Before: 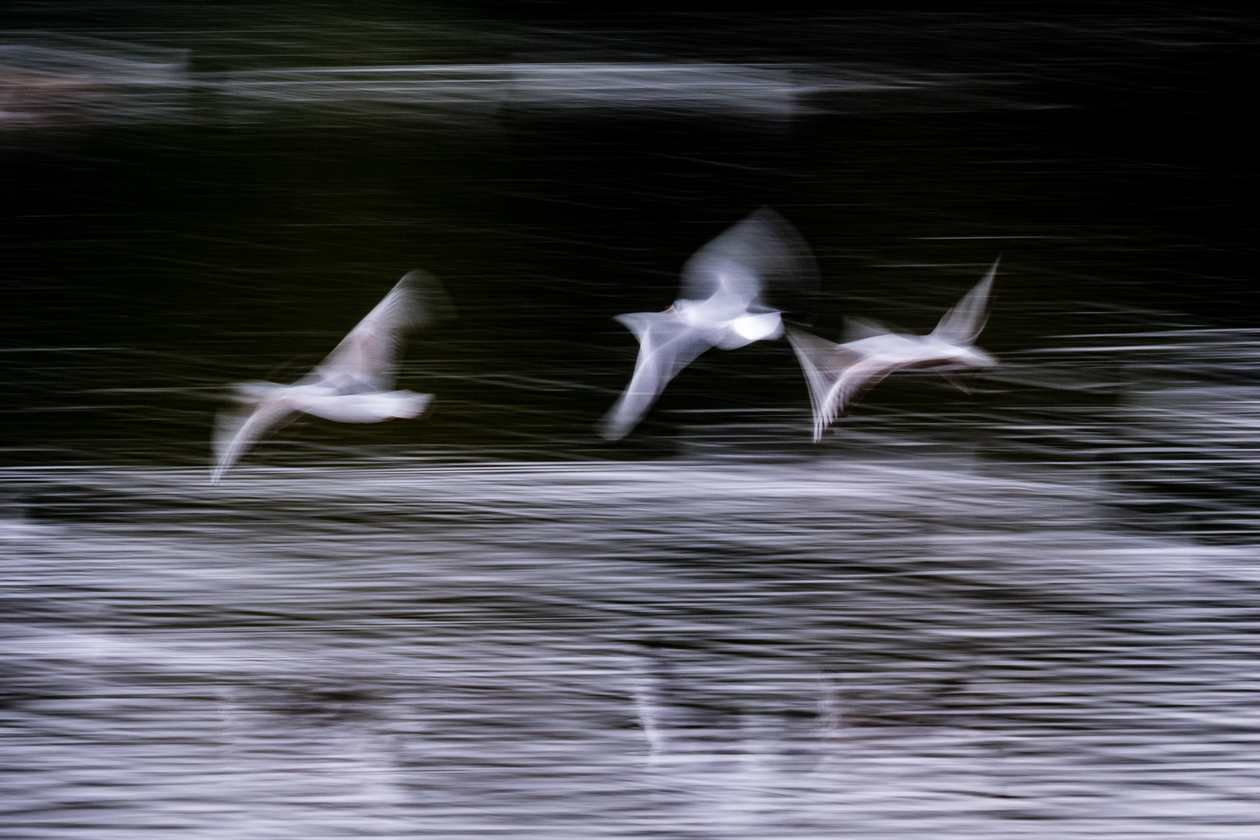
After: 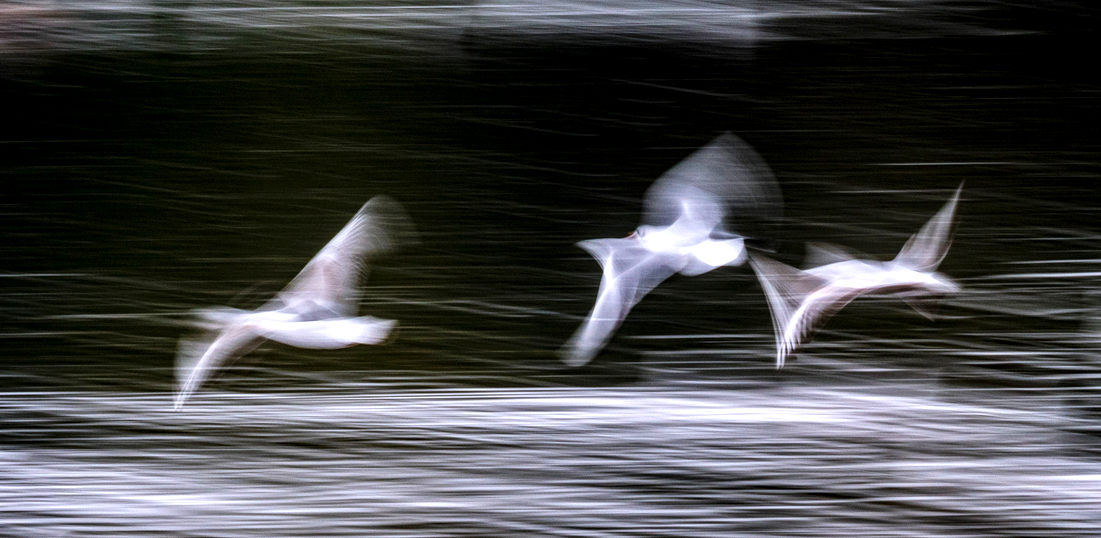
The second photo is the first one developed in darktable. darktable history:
local contrast: detail 130%
exposure: exposure 0.779 EV, compensate highlight preservation false
crop: left 2.952%, top 8.856%, right 9.609%, bottom 27.021%
